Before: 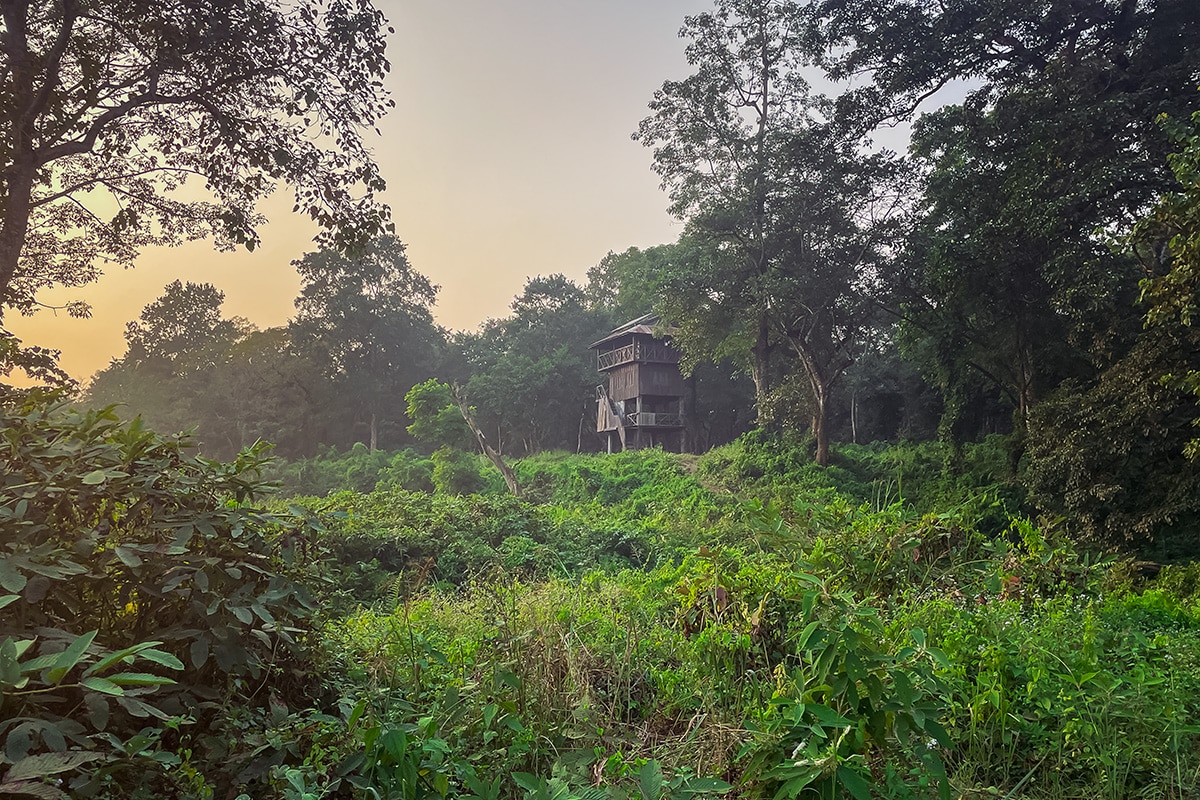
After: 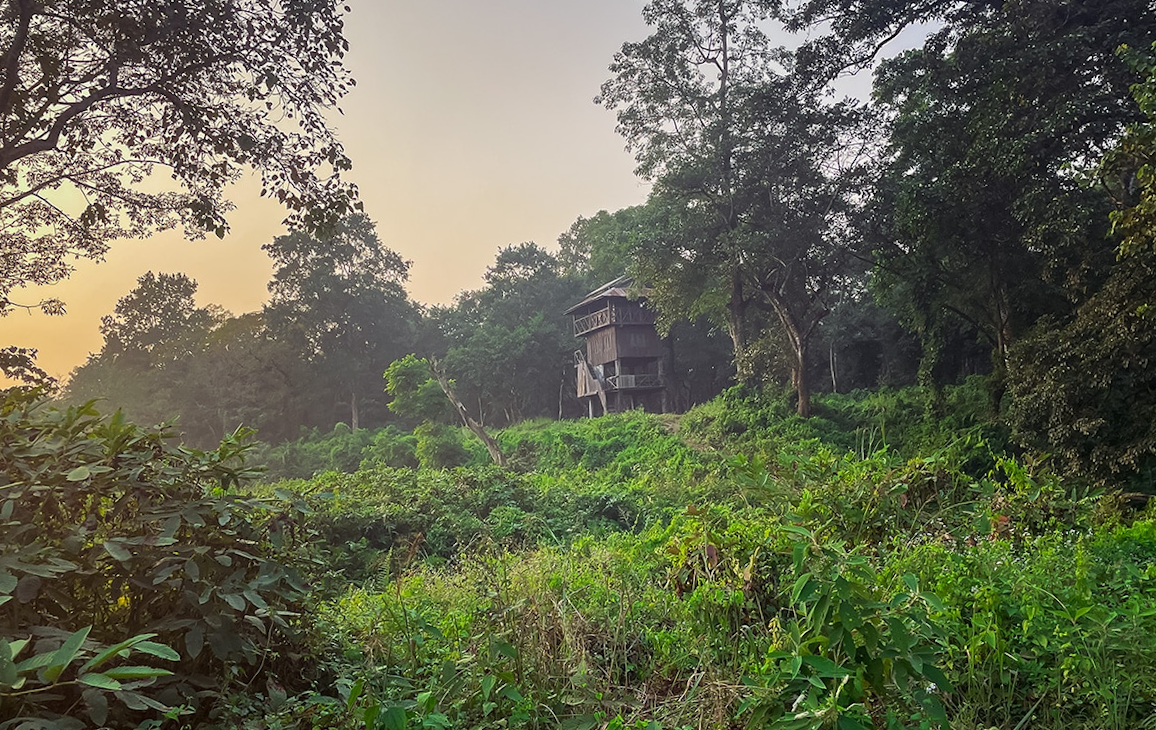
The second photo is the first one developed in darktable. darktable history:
rotate and perspective: rotation -3.52°, crop left 0.036, crop right 0.964, crop top 0.081, crop bottom 0.919
